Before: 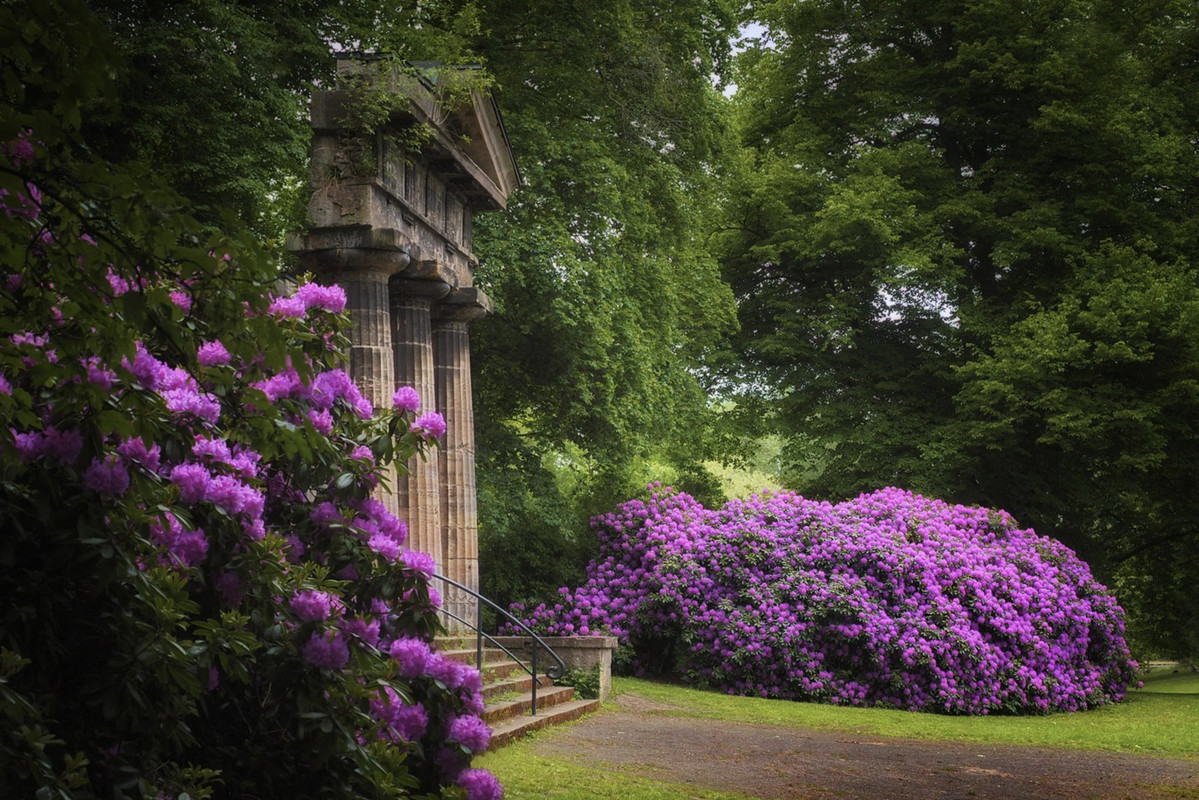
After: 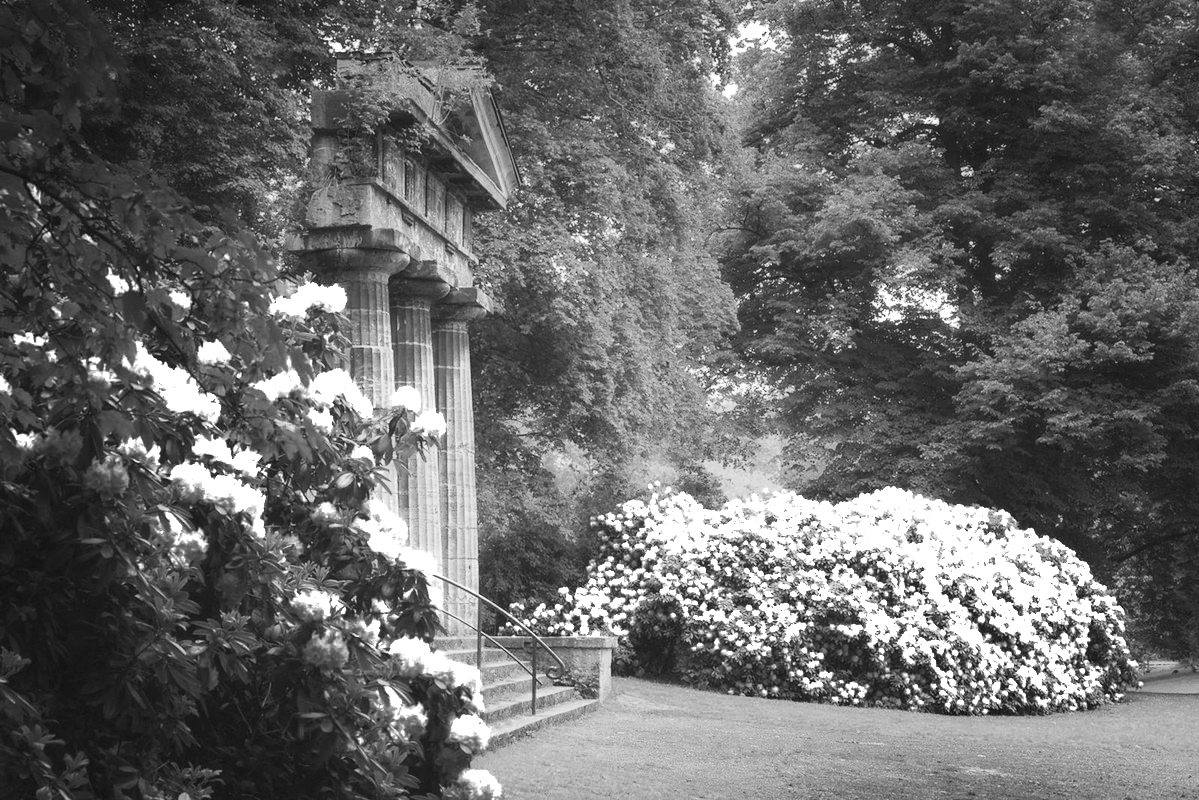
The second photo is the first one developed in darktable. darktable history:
base curve: curves: ch0 [(0, 0) (0.028, 0.03) (0.121, 0.232) (0.46, 0.748) (0.859, 0.968) (1, 1)]
contrast brightness saturation: brightness 0.281
color zones: curves: ch0 [(0, 0.613) (0.01, 0.613) (0.245, 0.448) (0.498, 0.529) (0.642, 0.665) (0.879, 0.777) (0.99, 0.613)]; ch1 [(0, 0) (0.143, 0) (0.286, 0) (0.429, 0) (0.571, 0) (0.714, 0) (0.857, 0)], mix 26.37%
